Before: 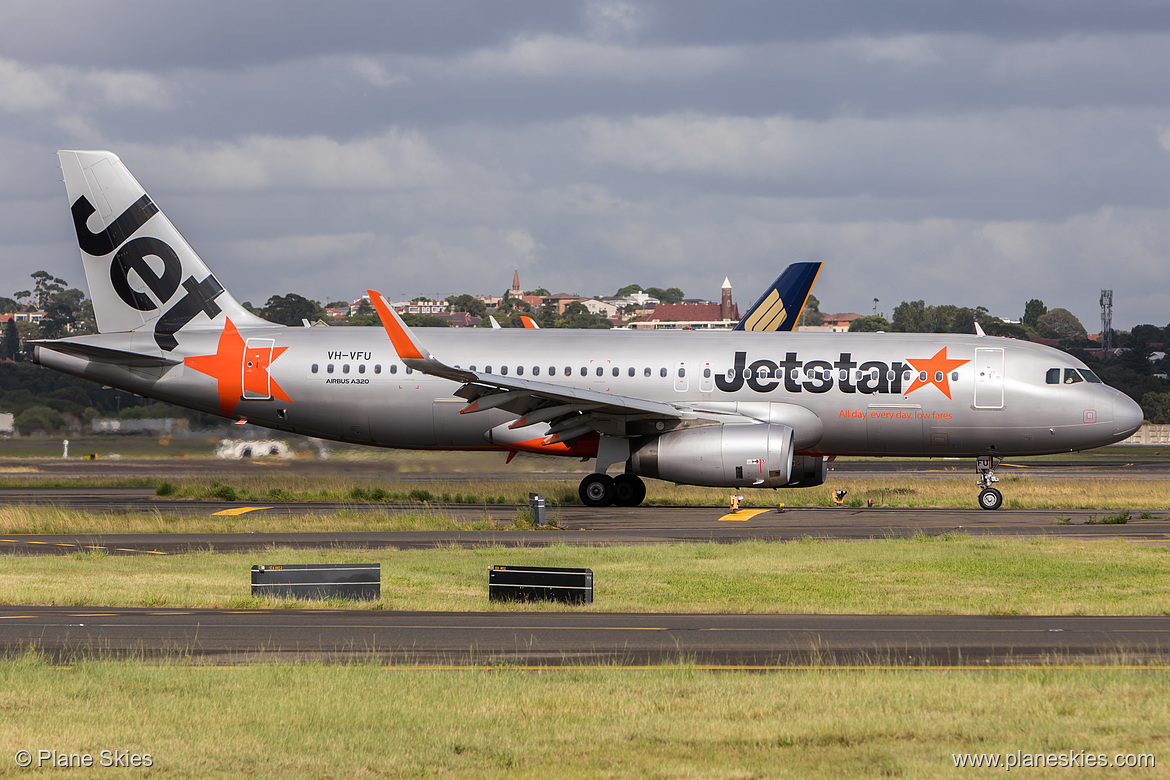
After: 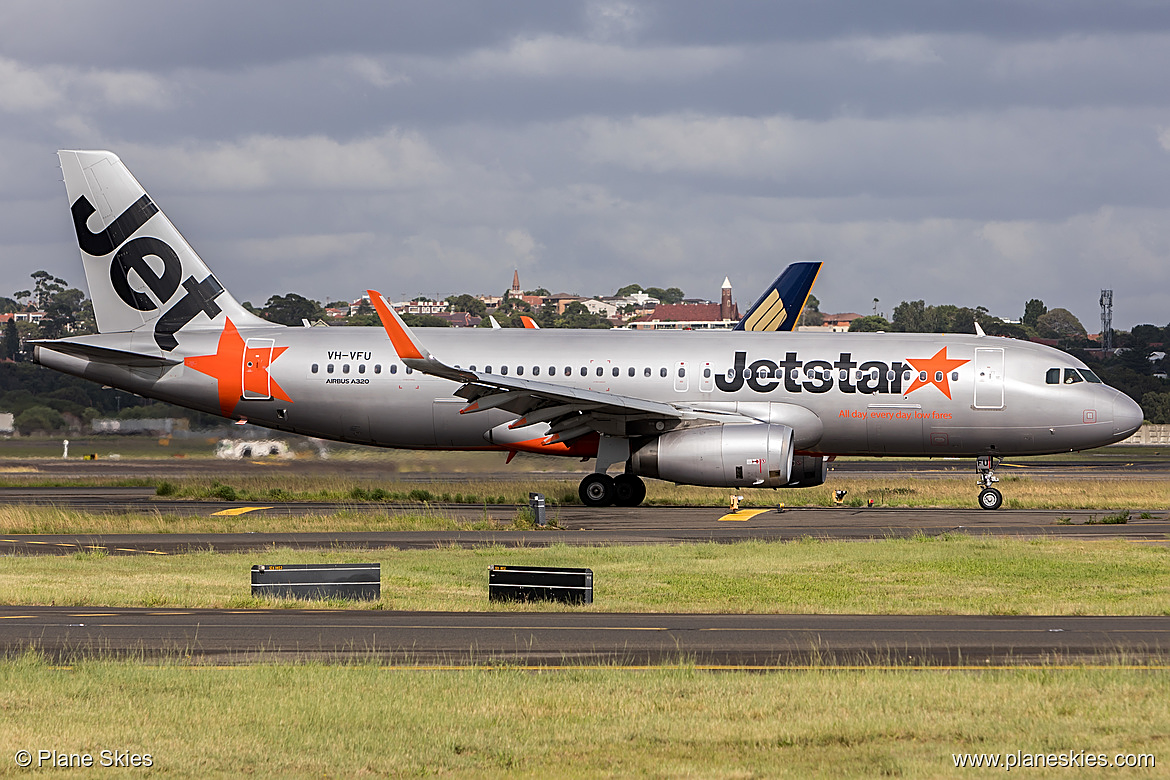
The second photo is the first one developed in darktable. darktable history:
exposure: black level correction 0.001, compensate highlight preservation false
sharpen: on, module defaults
